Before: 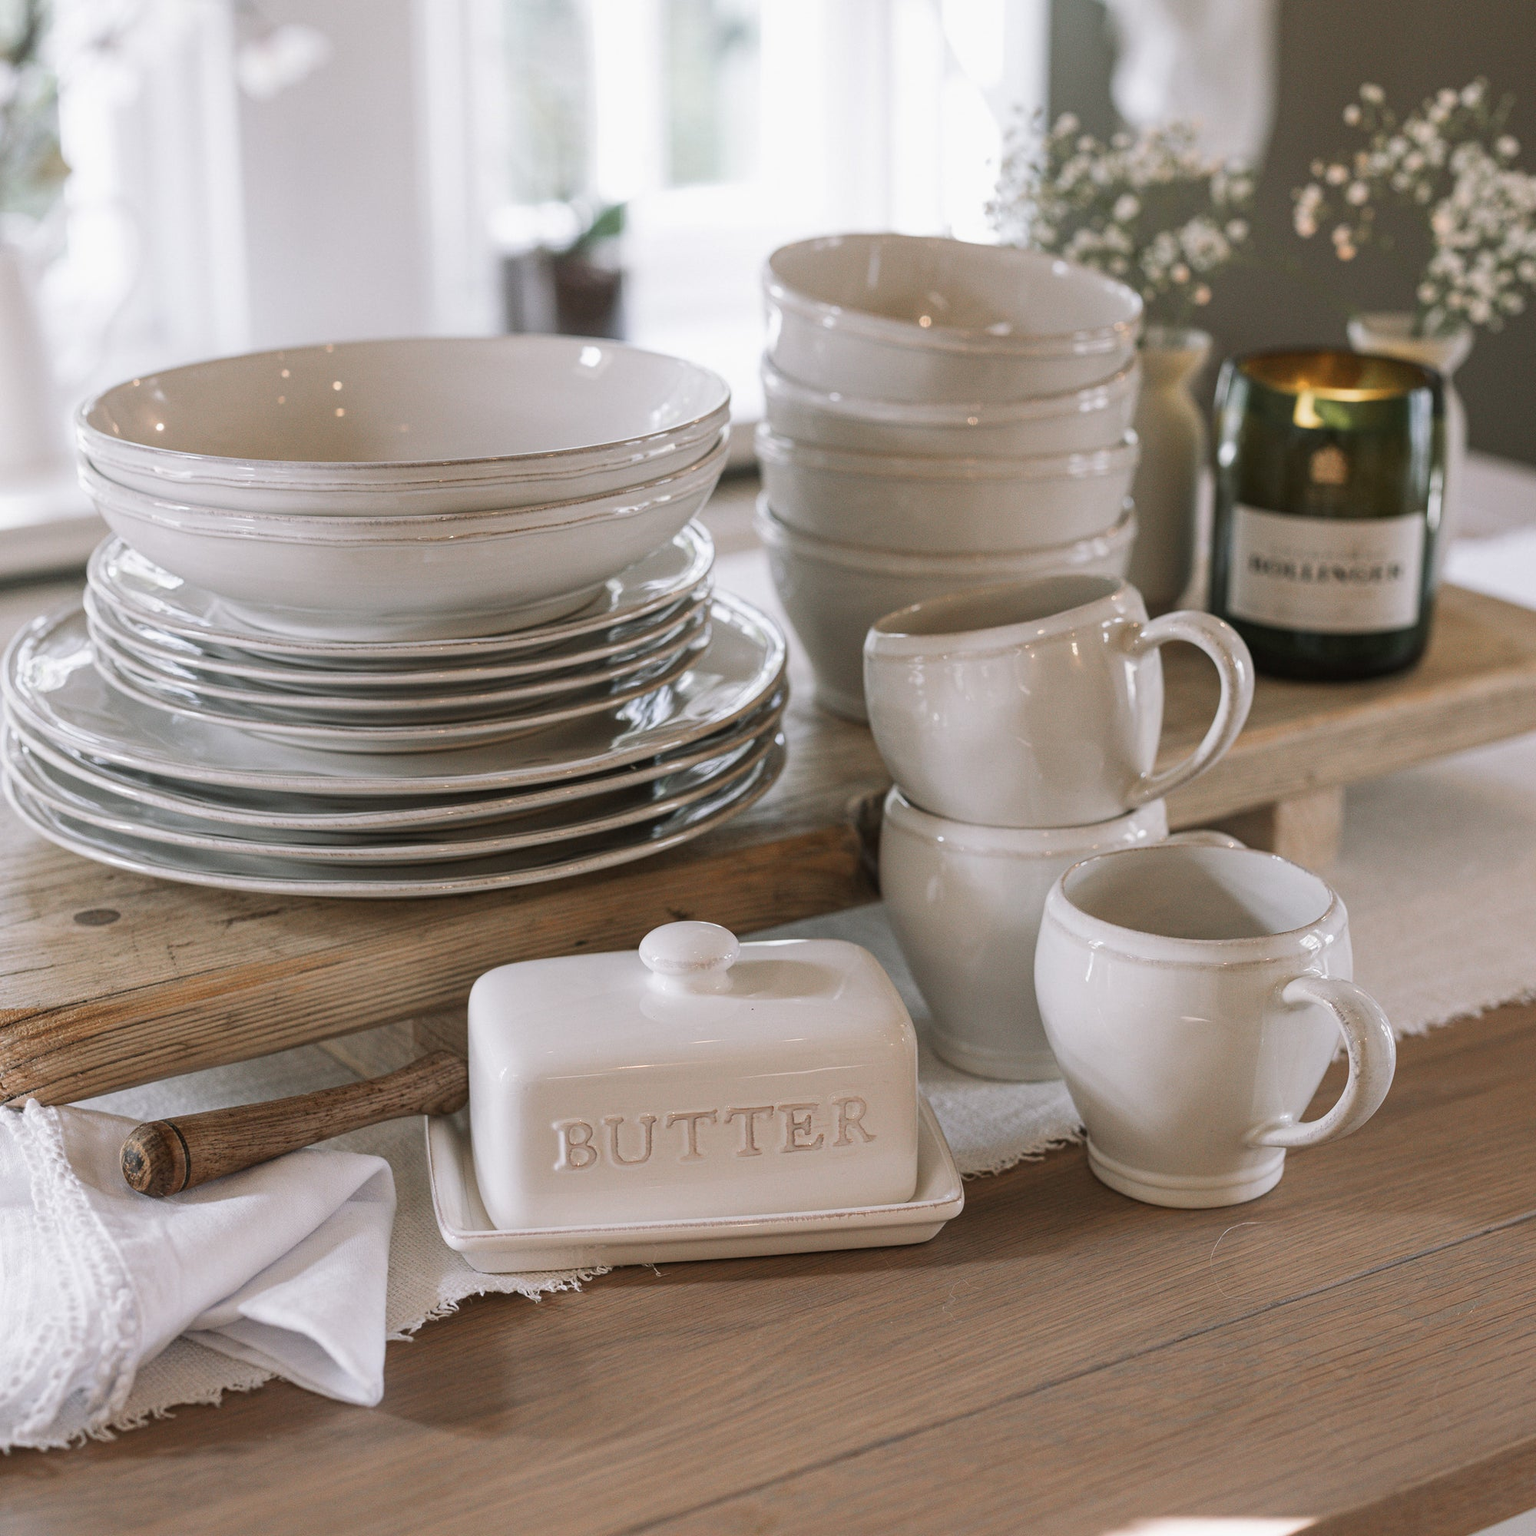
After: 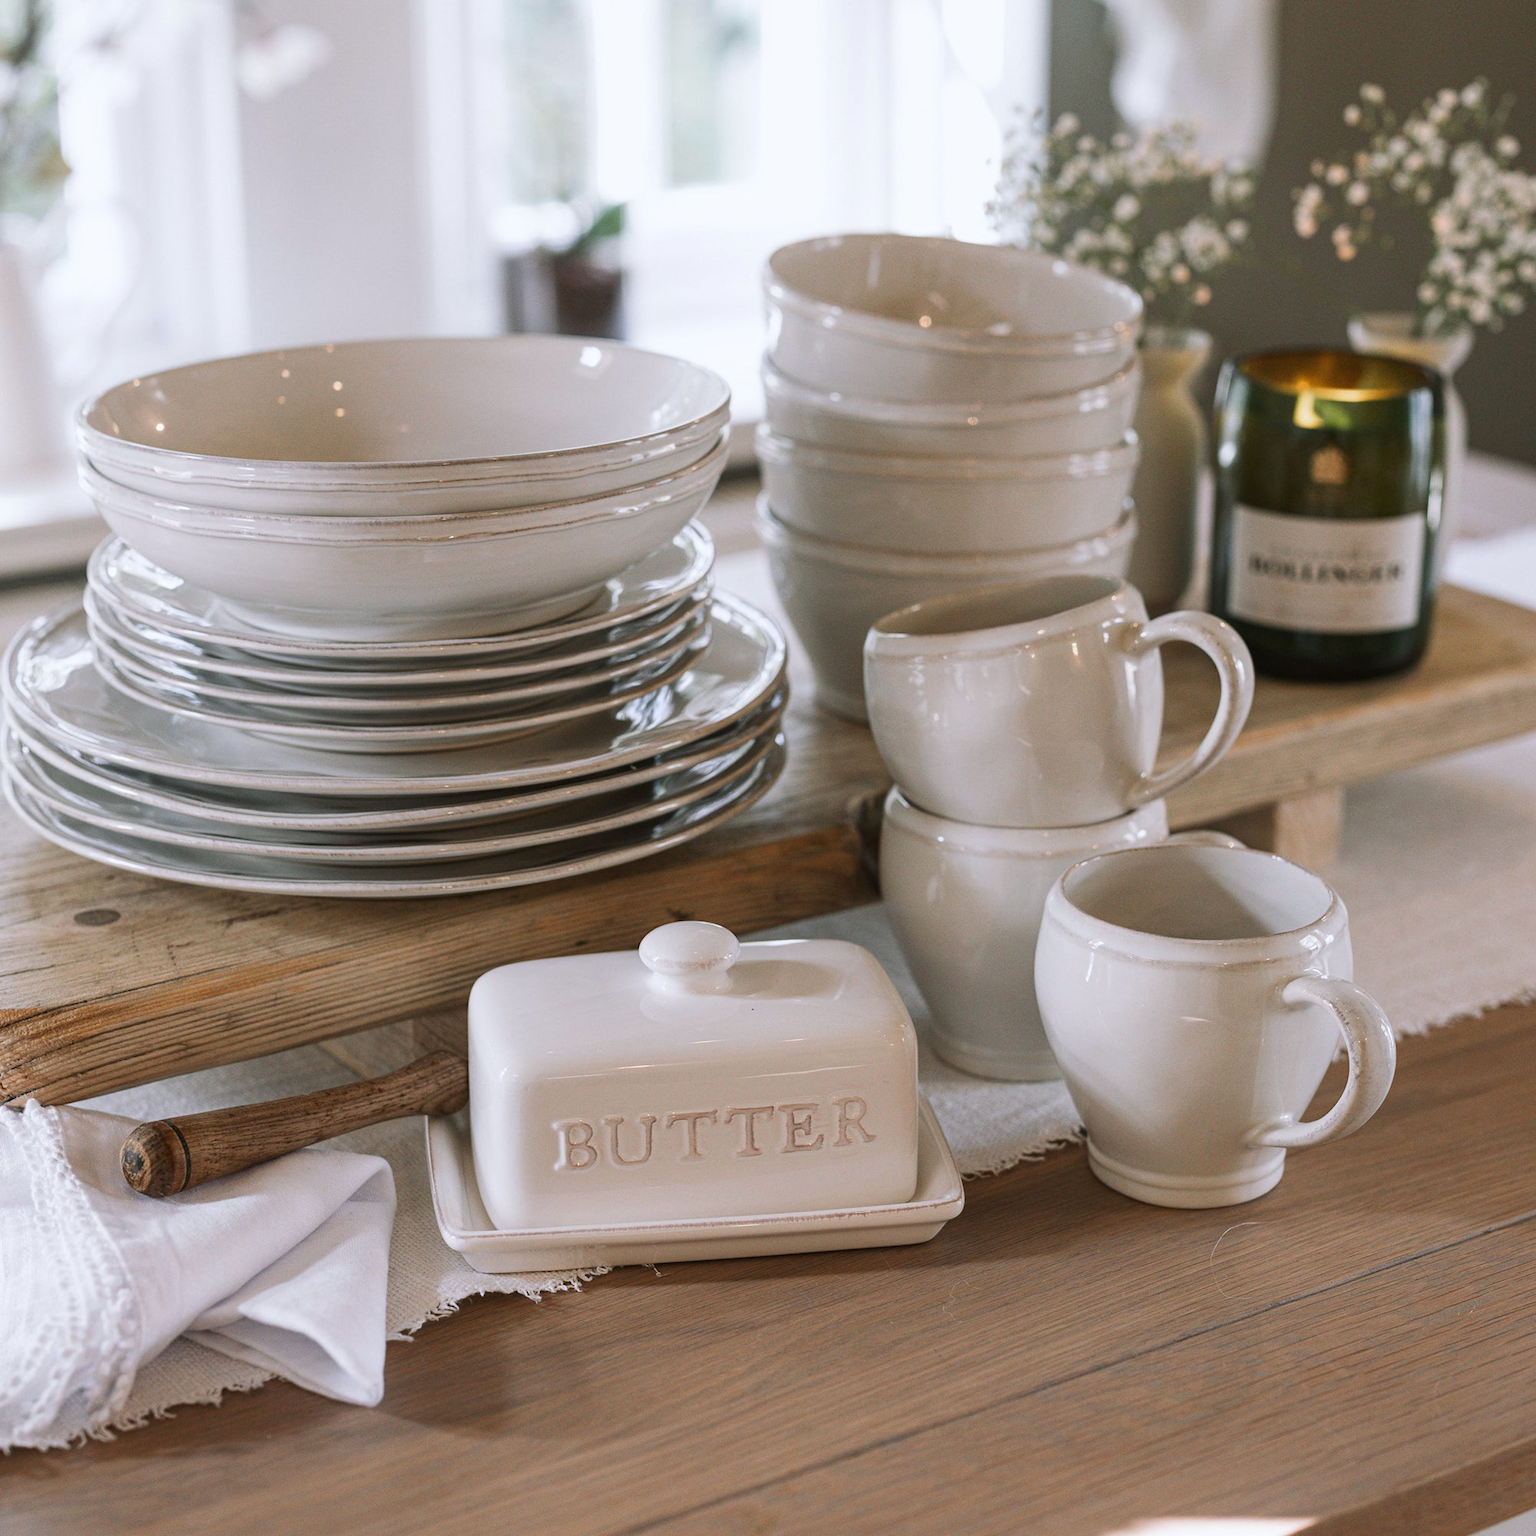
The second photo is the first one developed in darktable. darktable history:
white balance: red 0.988, blue 1.017
contrast brightness saturation: contrast 0.08, saturation 0.2
